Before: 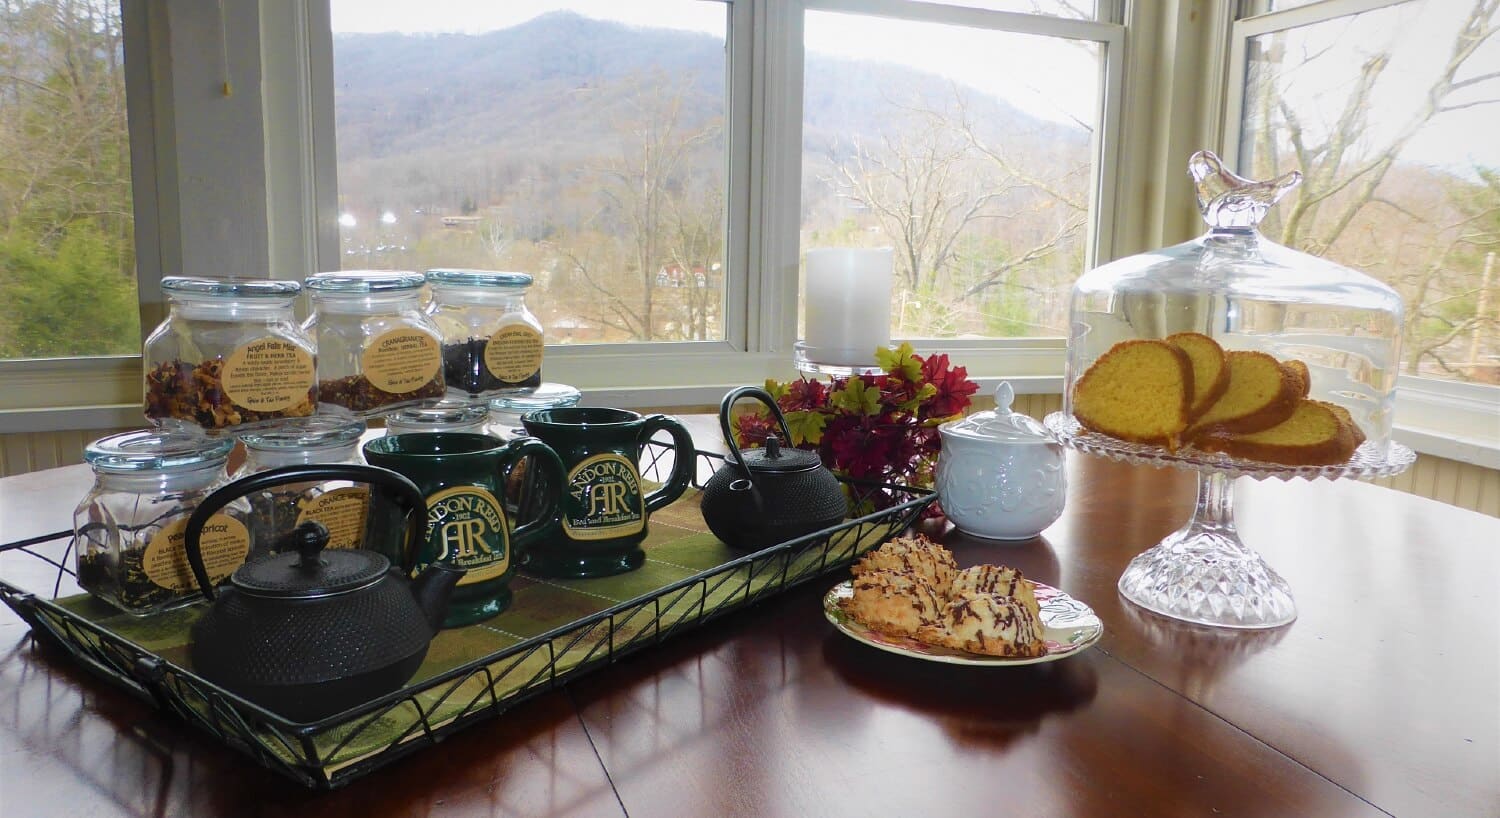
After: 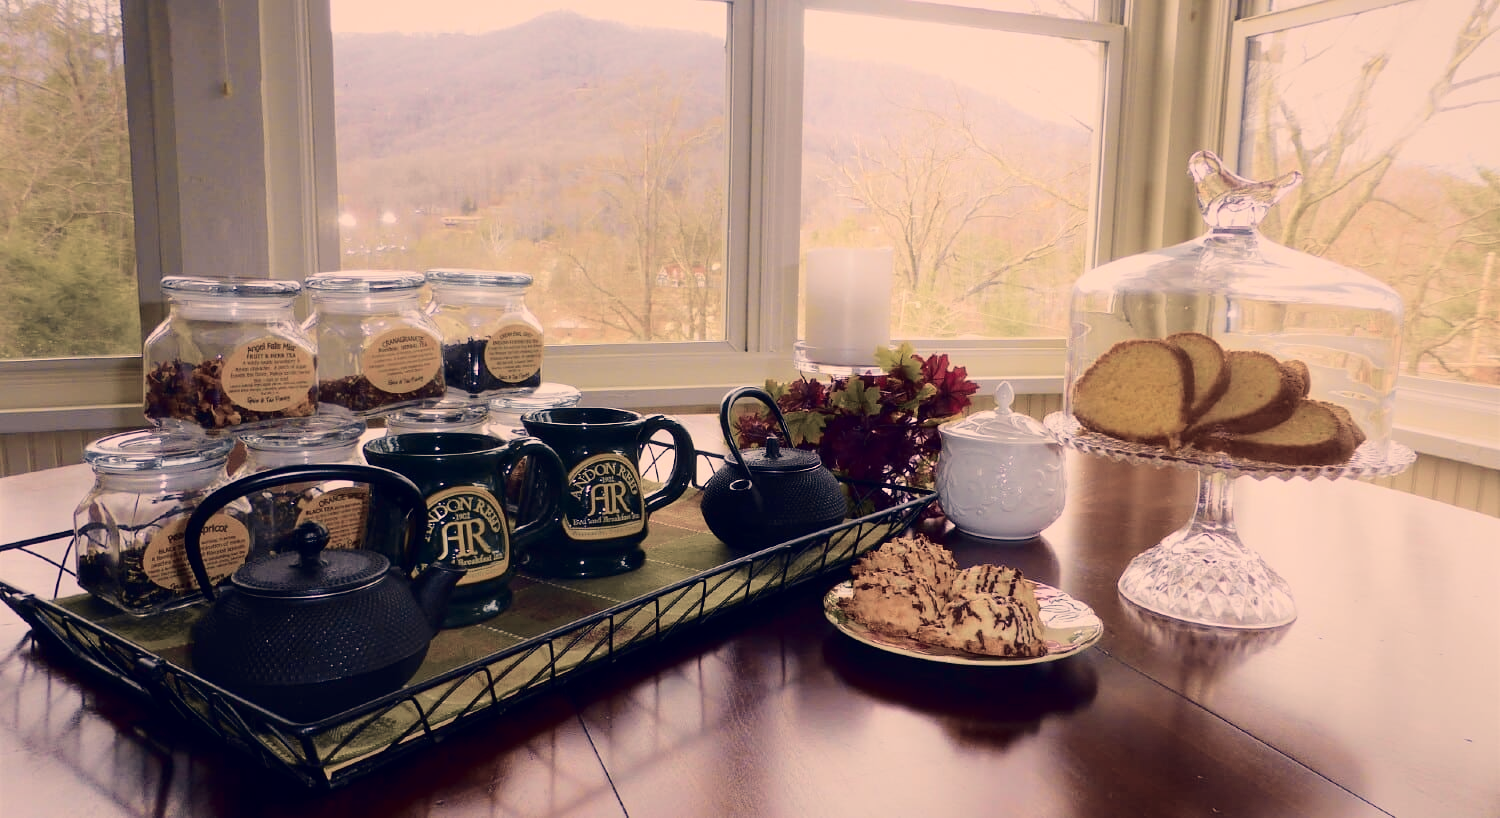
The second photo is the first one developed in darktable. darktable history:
color correction: highlights a* 19.59, highlights b* 27.49, shadows a* 3.46, shadows b* -17.28, saturation 0.73
tone curve: curves: ch0 [(0, 0) (0.049, 0.01) (0.154, 0.081) (0.491, 0.519) (0.748, 0.765) (1, 0.919)]; ch1 [(0, 0) (0.172, 0.123) (0.317, 0.272) (0.401, 0.422) (0.499, 0.497) (0.531, 0.54) (0.615, 0.603) (0.741, 0.783) (1, 1)]; ch2 [(0, 0) (0.411, 0.424) (0.483, 0.478) (0.544, 0.56) (0.686, 0.638) (1, 1)], color space Lab, independent channels, preserve colors none
